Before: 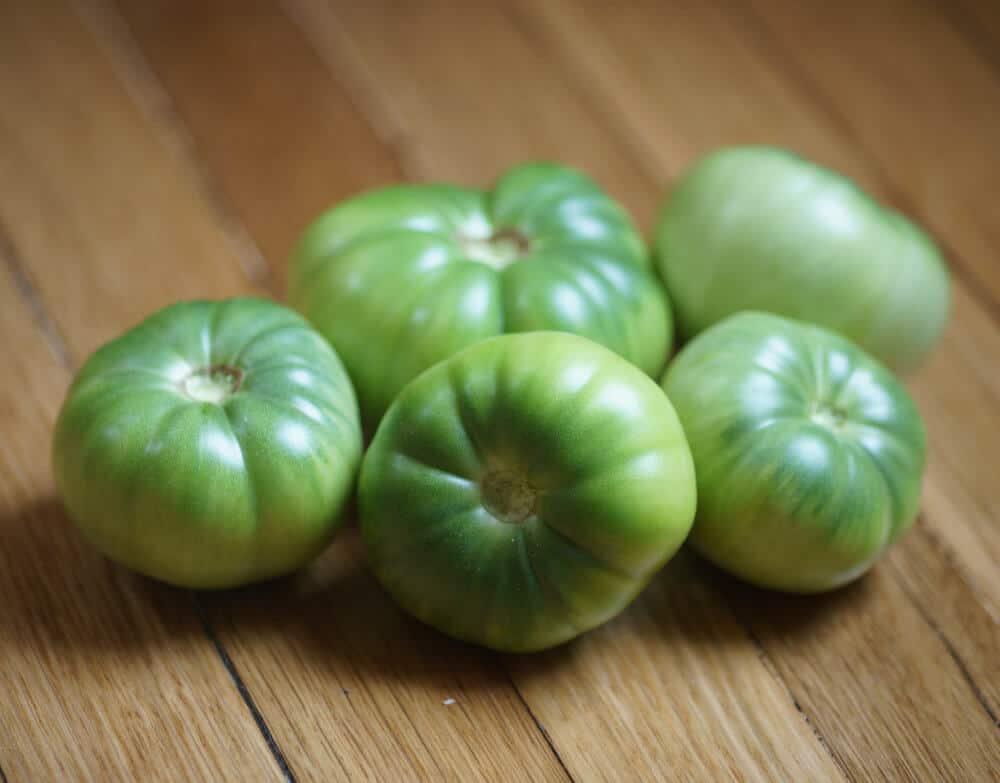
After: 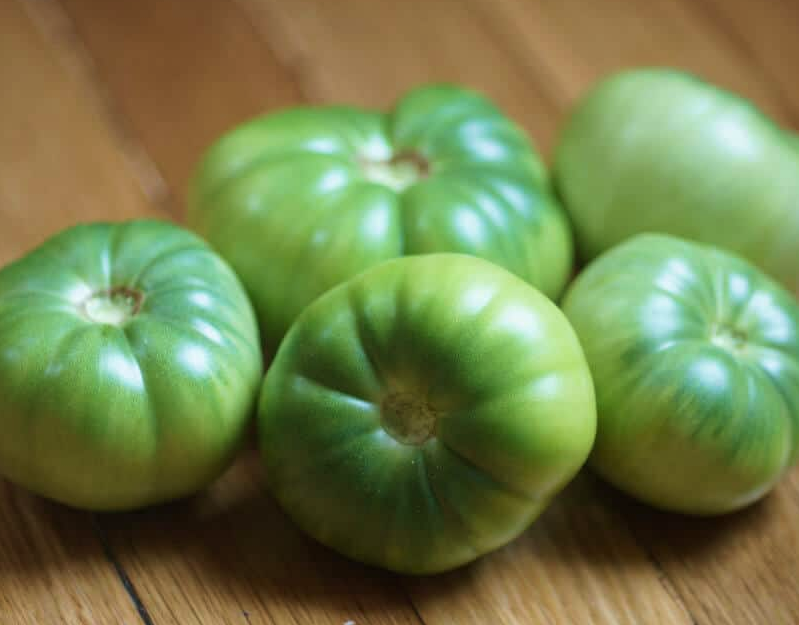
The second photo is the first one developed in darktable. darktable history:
velvia: on, module defaults
crop and rotate: left 10.071%, top 10.071%, right 10.02%, bottom 10.02%
